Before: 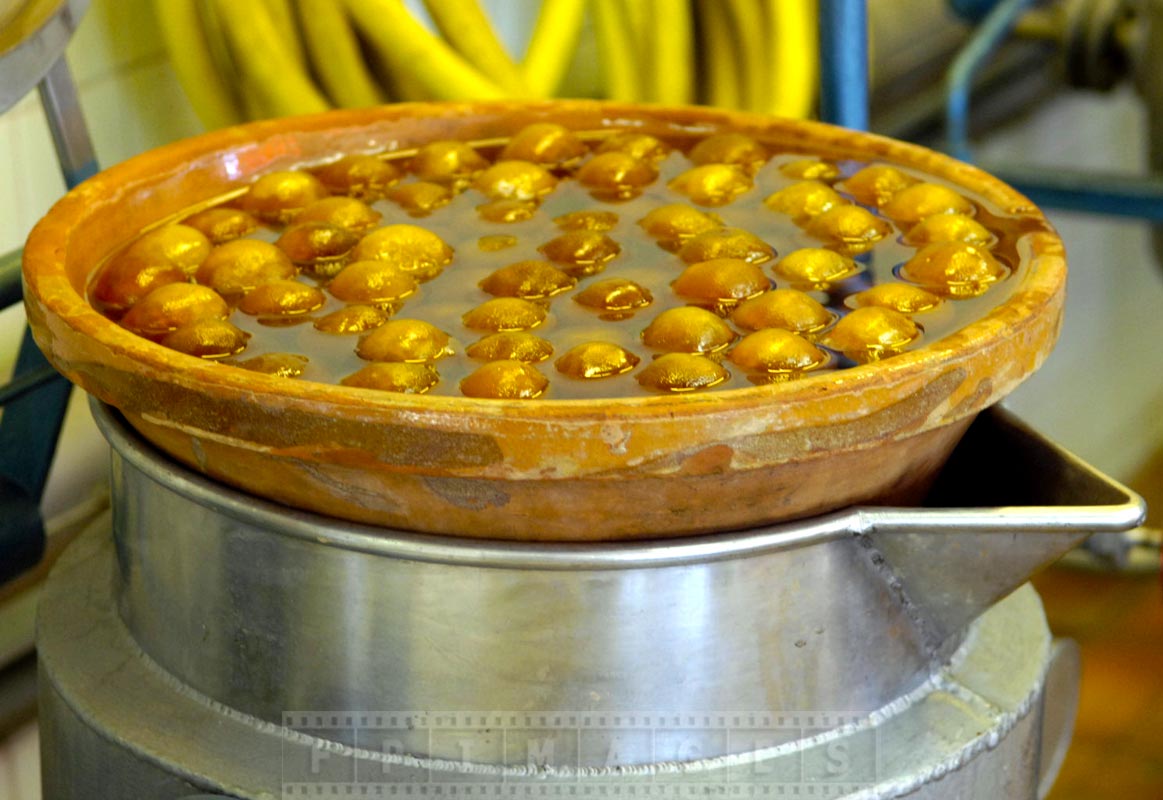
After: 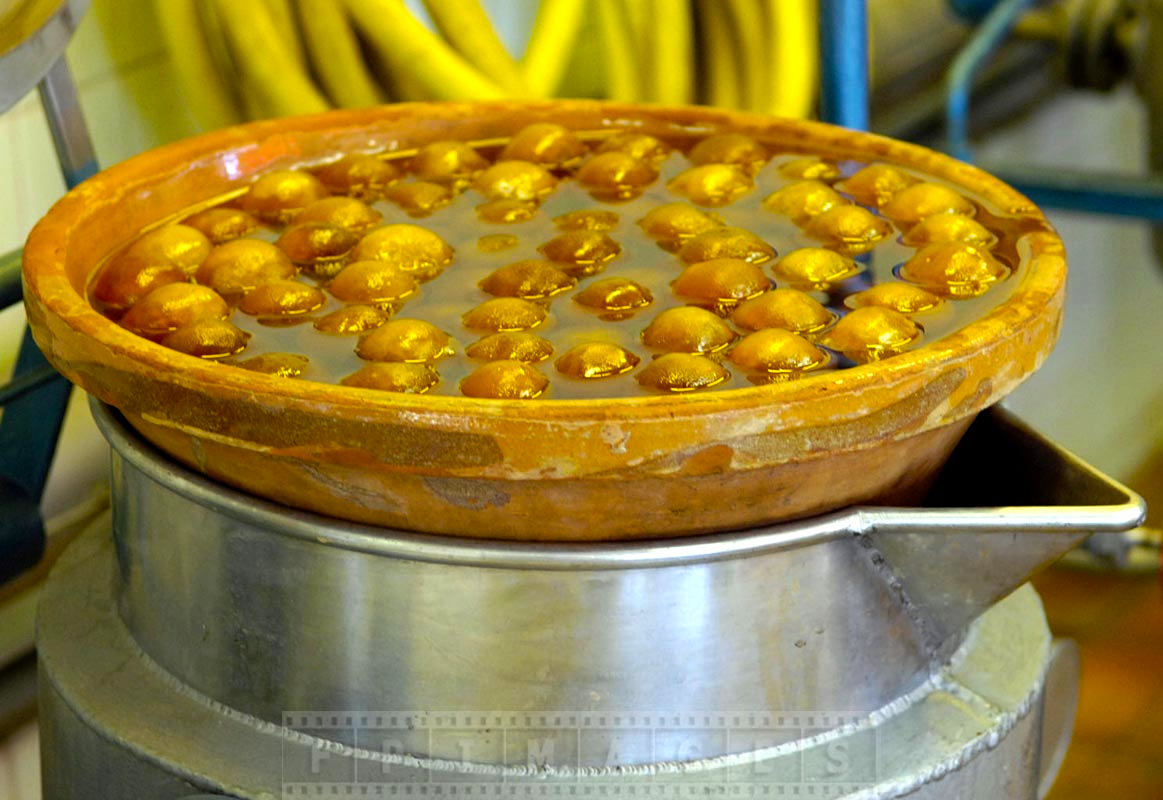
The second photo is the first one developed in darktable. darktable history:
sharpen: radius 1.317, amount 0.308, threshold 0.248
color balance rgb: linear chroma grading › global chroma 15.114%, perceptual saturation grading › global saturation 0.206%
